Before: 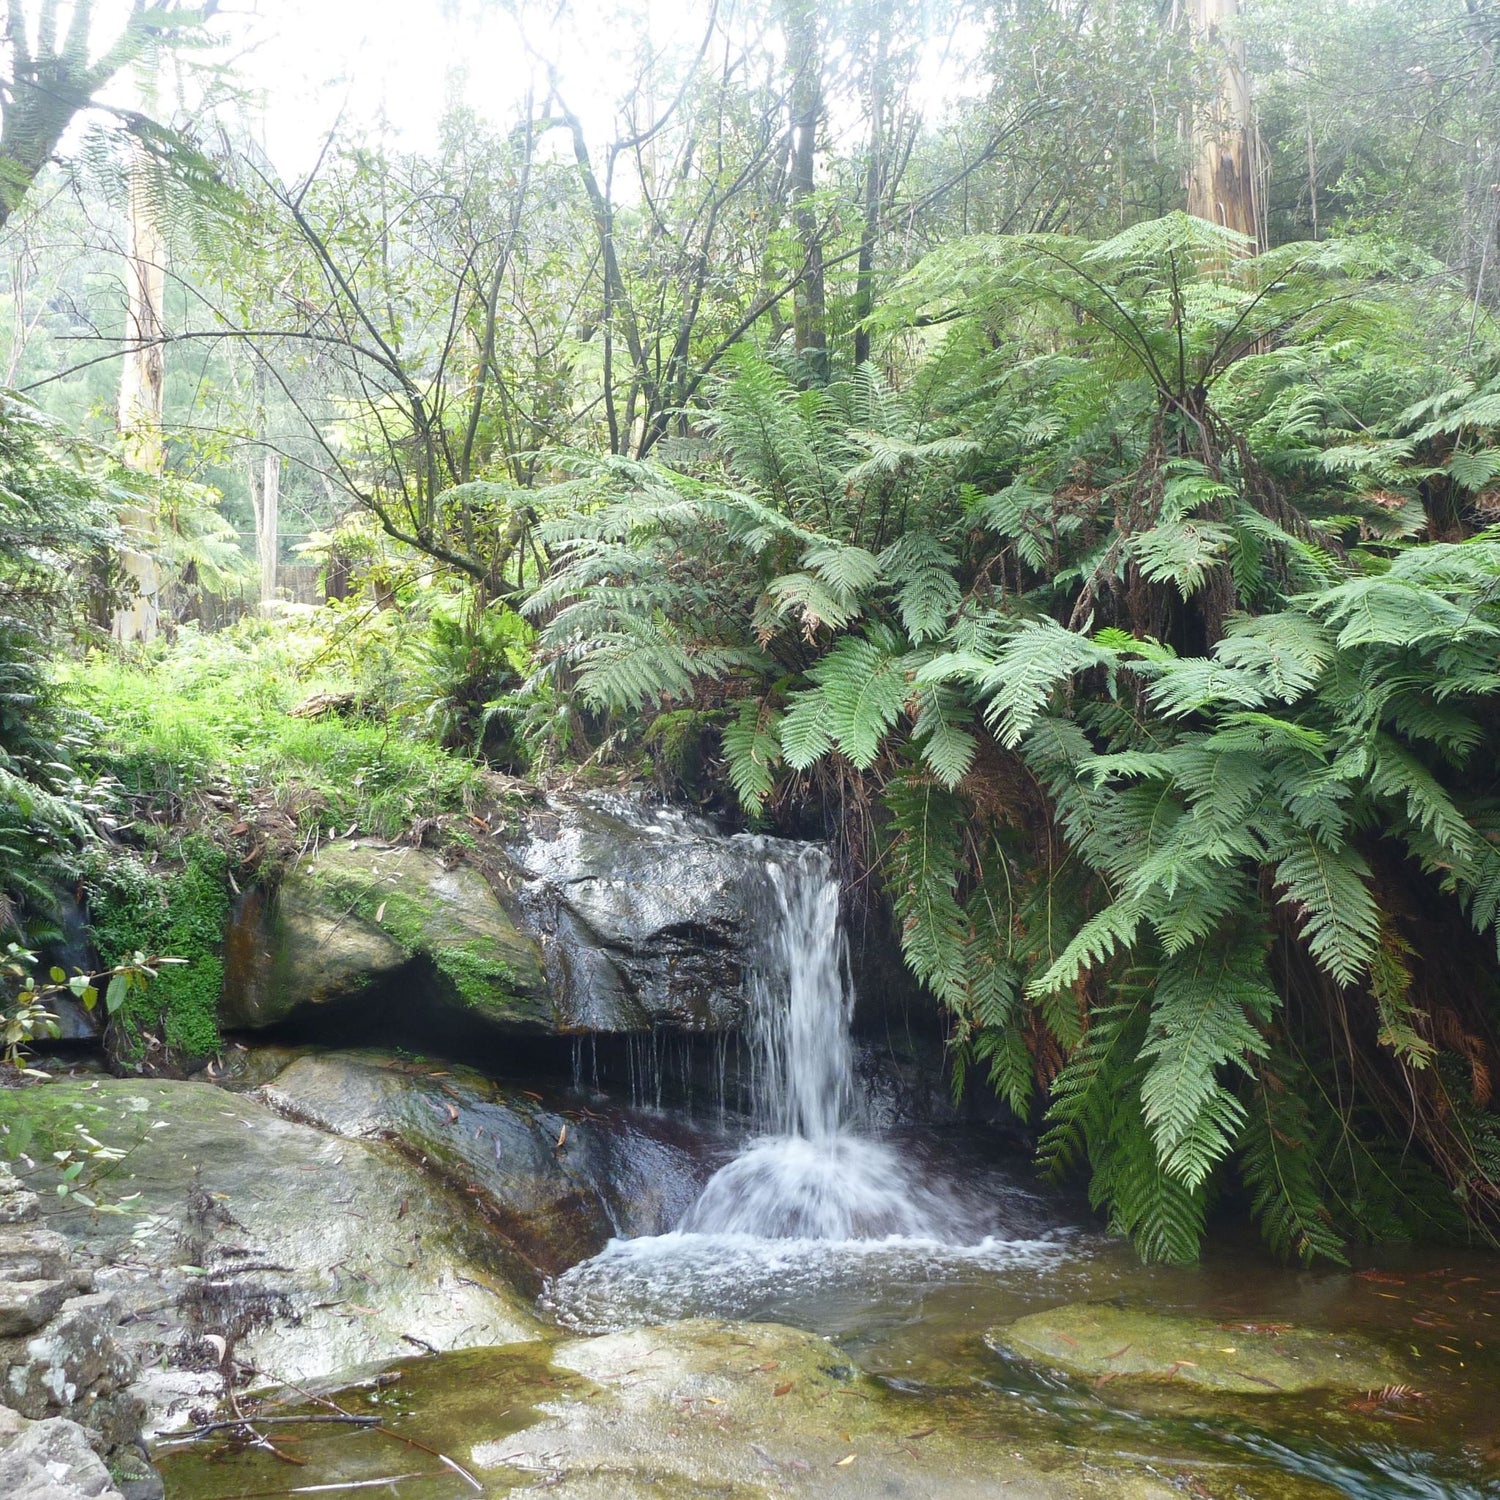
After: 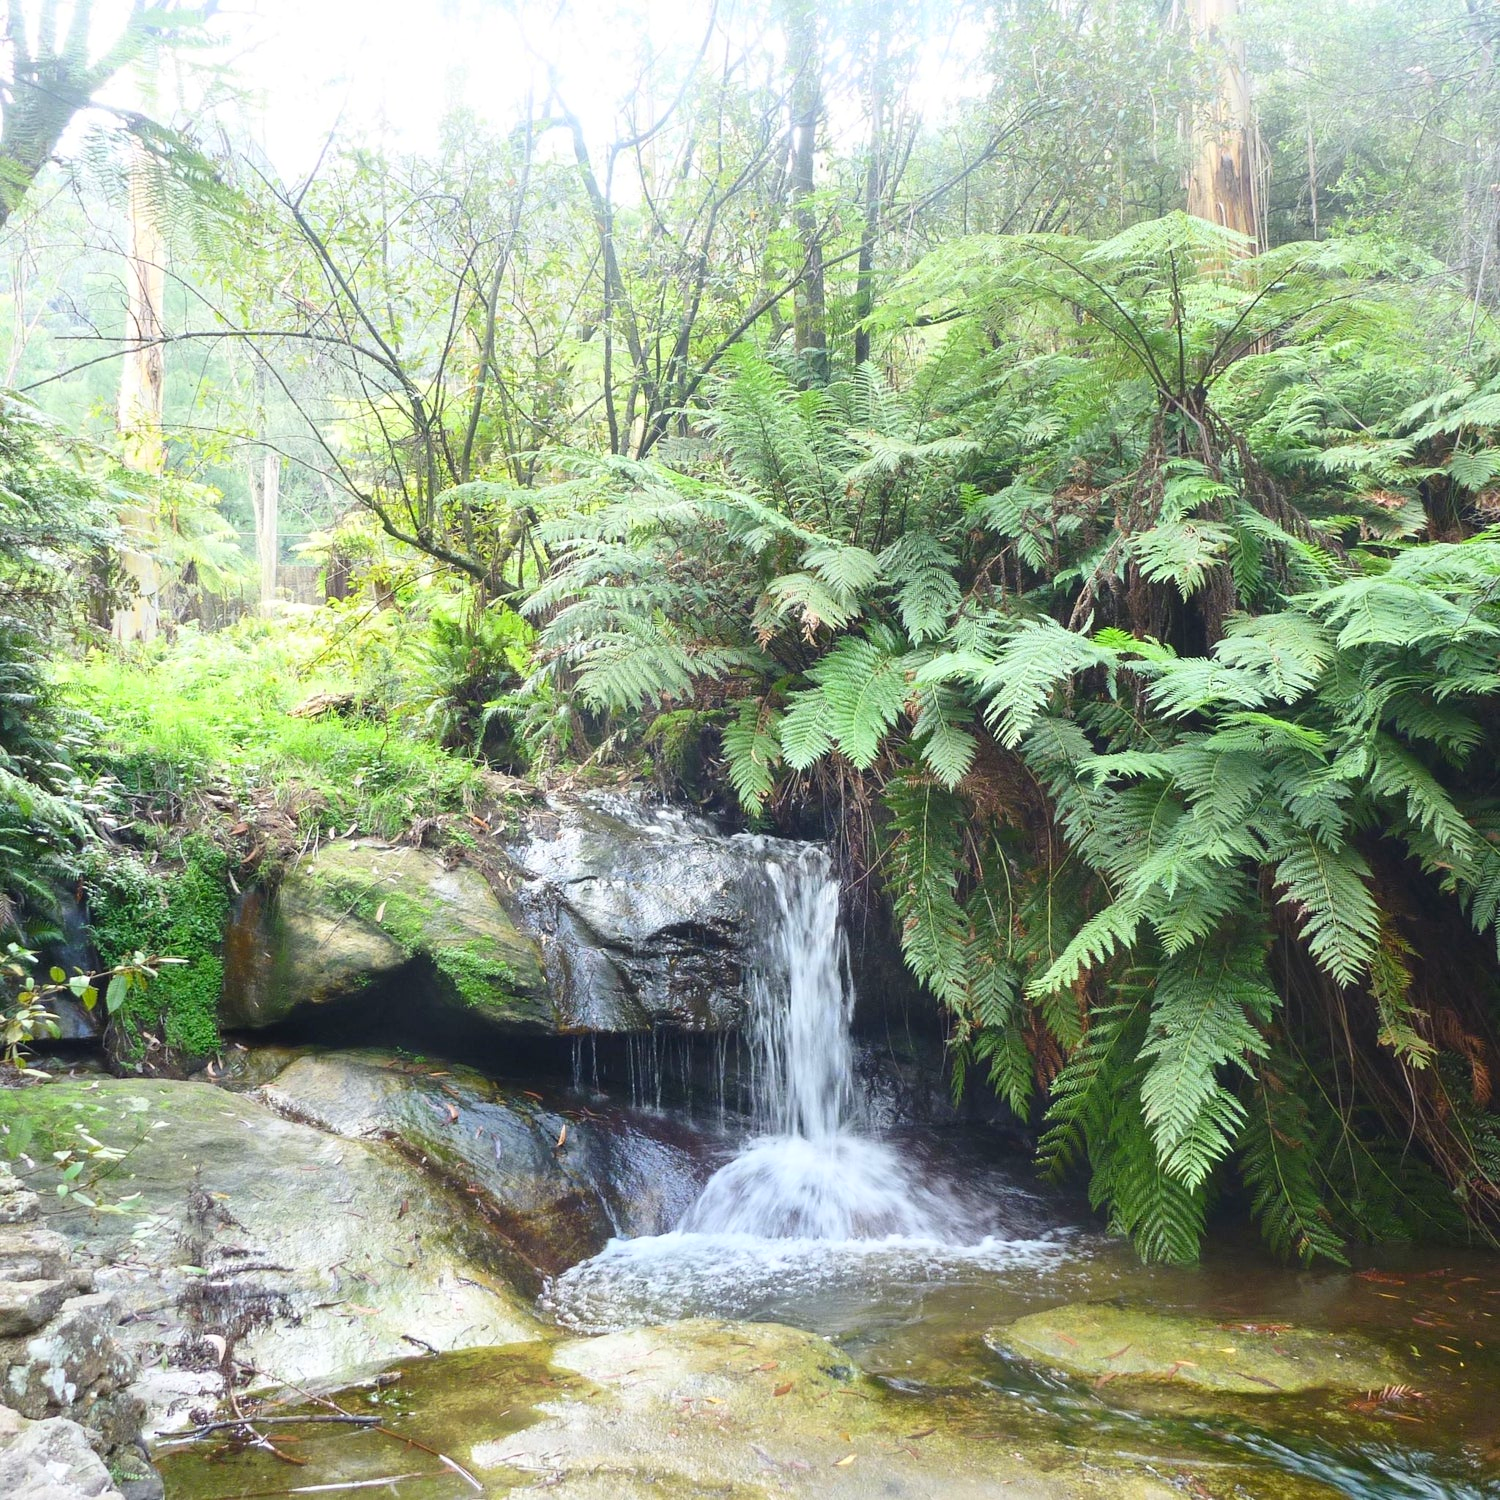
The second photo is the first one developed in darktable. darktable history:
contrast brightness saturation: contrast 0.196, brightness 0.158, saturation 0.218
